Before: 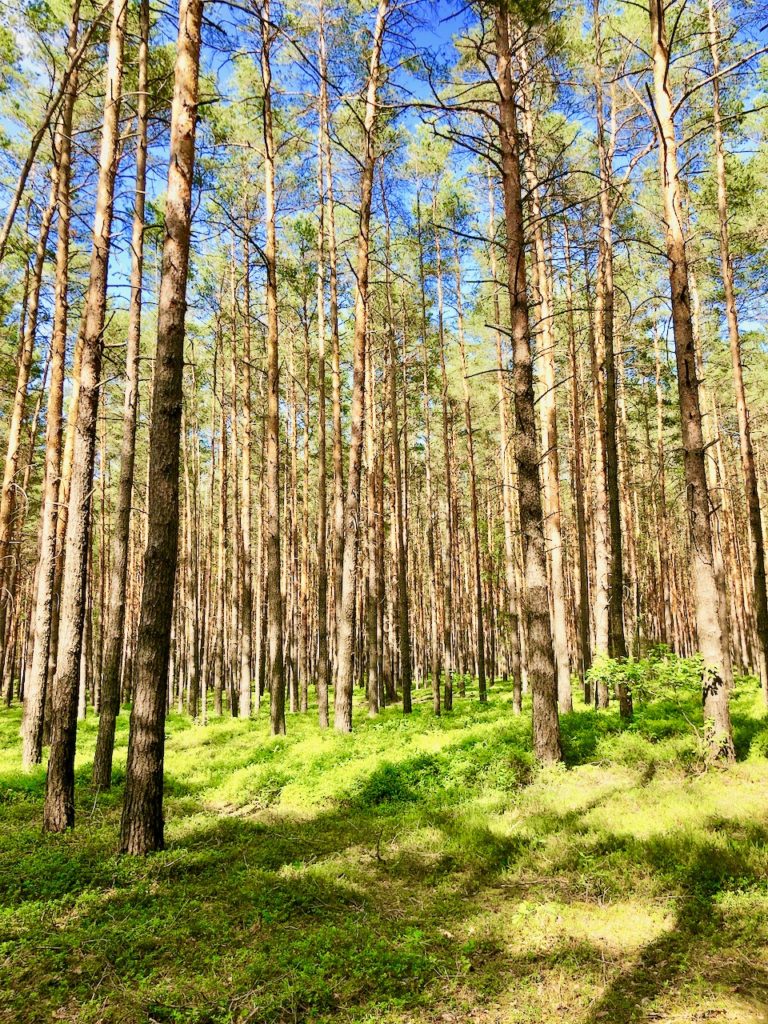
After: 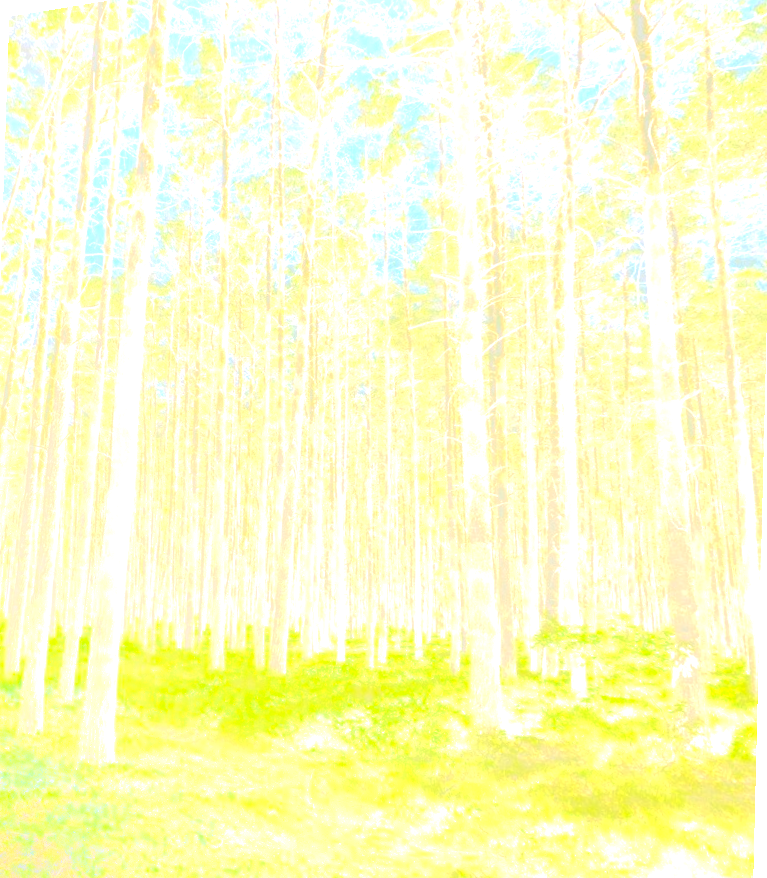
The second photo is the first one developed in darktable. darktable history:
exposure: exposure 0.74 EV, compensate highlight preservation false
tone equalizer: on, module defaults
rotate and perspective: rotation 1.69°, lens shift (vertical) -0.023, lens shift (horizontal) -0.291, crop left 0.025, crop right 0.988, crop top 0.092, crop bottom 0.842
bloom: size 25%, threshold 5%, strength 90%
